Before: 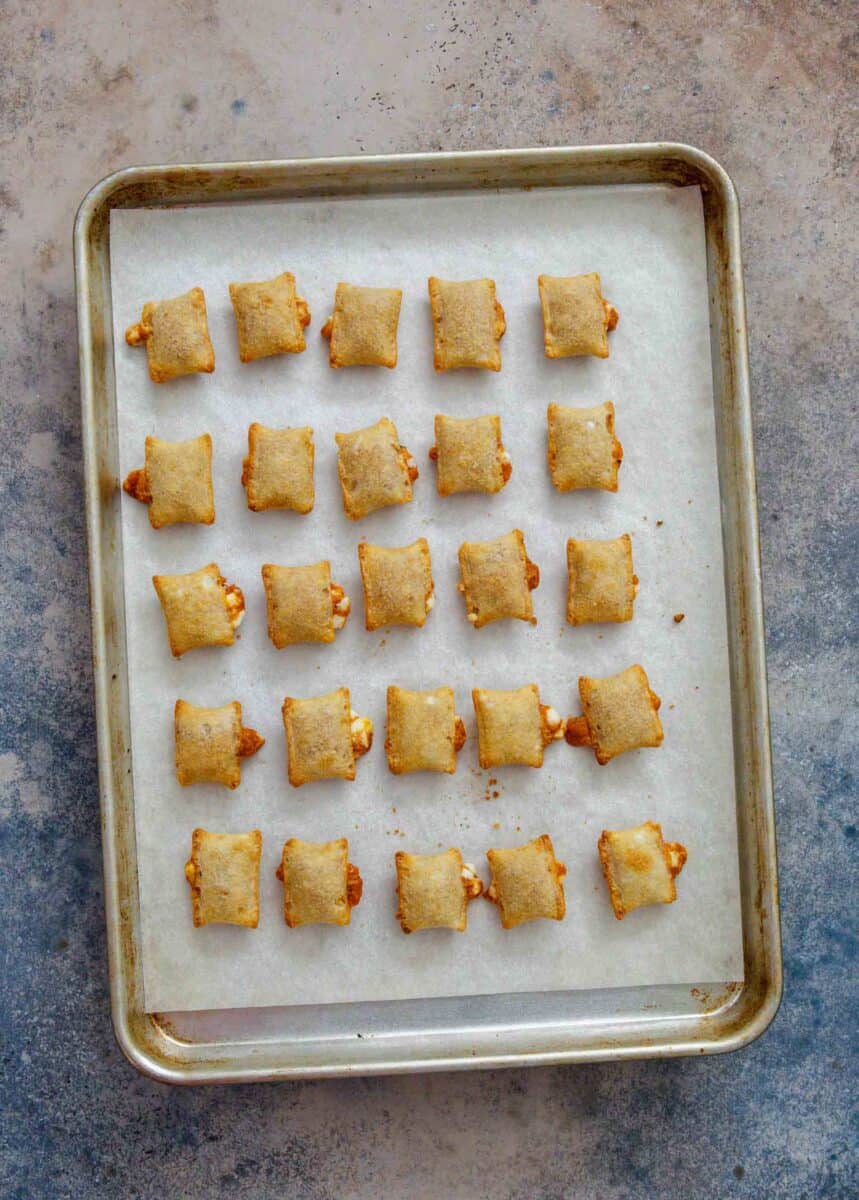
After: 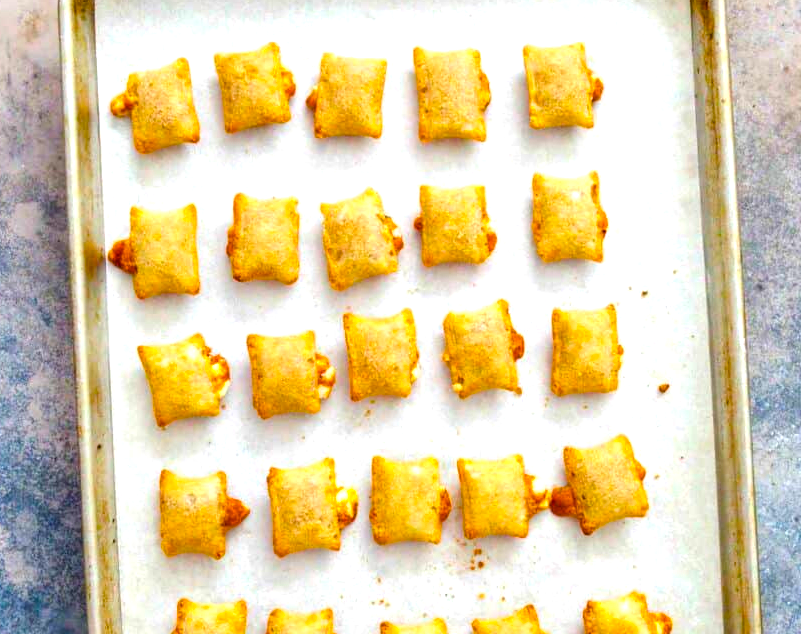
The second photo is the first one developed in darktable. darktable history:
crop: left 1.793%, top 19.238%, right 4.907%, bottom 27.864%
exposure: black level correction 0, exposure 1 EV, compensate highlight preservation false
color balance rgb: perceptual saturation grading › global saturation 29.177%, perceptual saturation grading › mid-tones 11.866%, perceptual saturation grading › shadows 9.417%, global vibrance 20%
